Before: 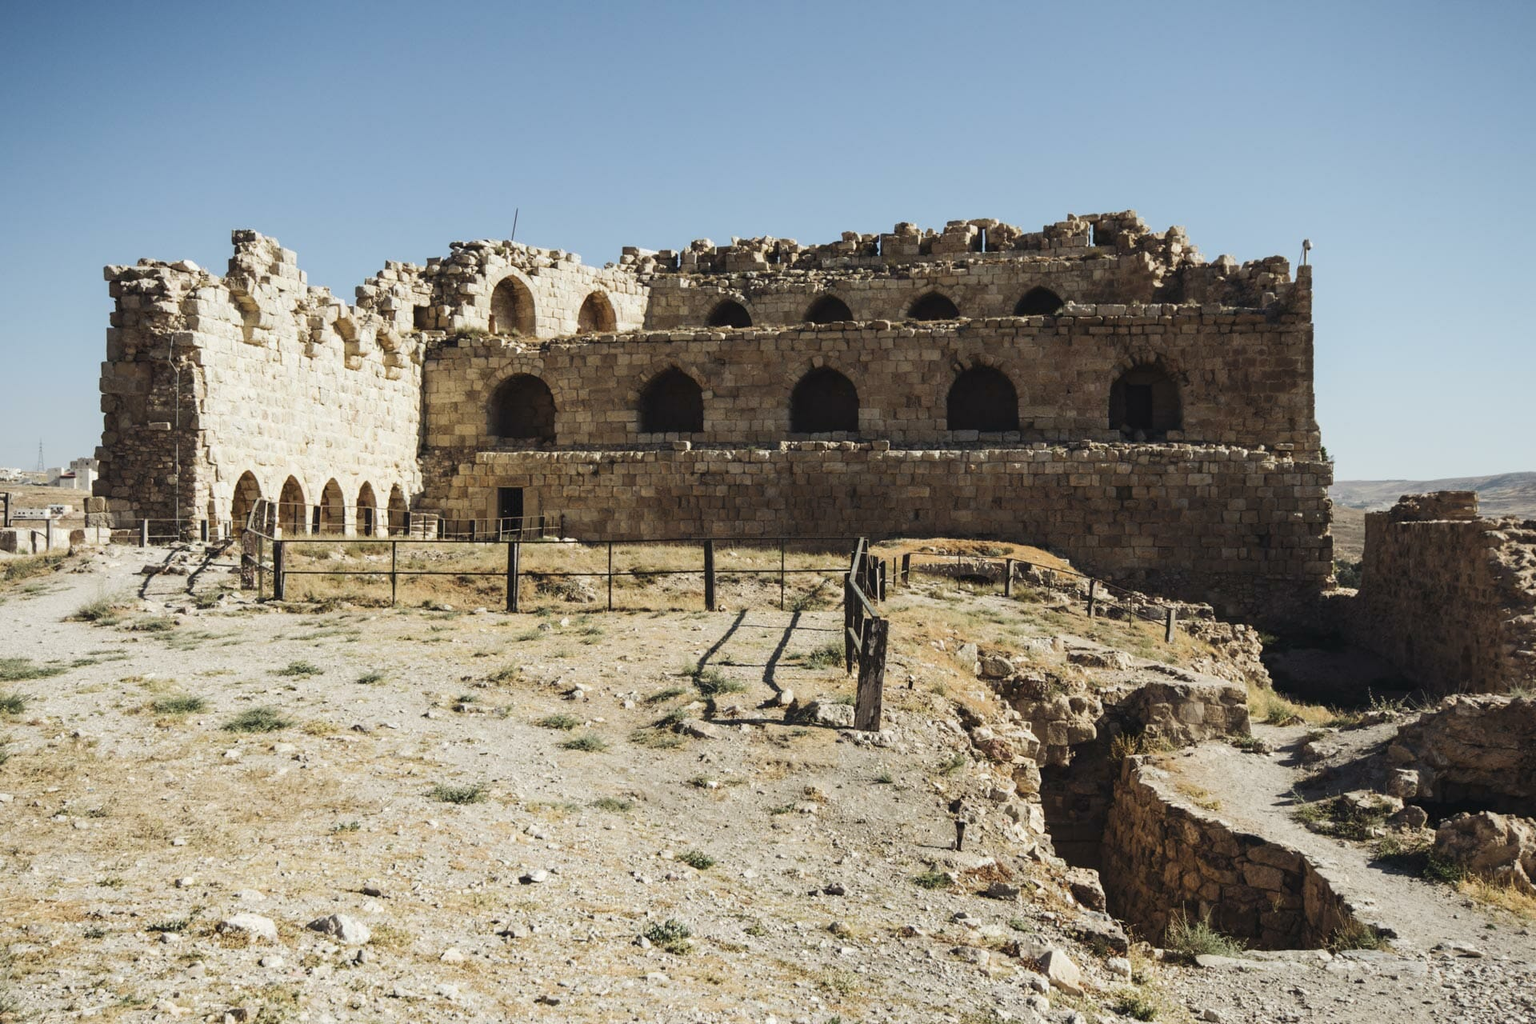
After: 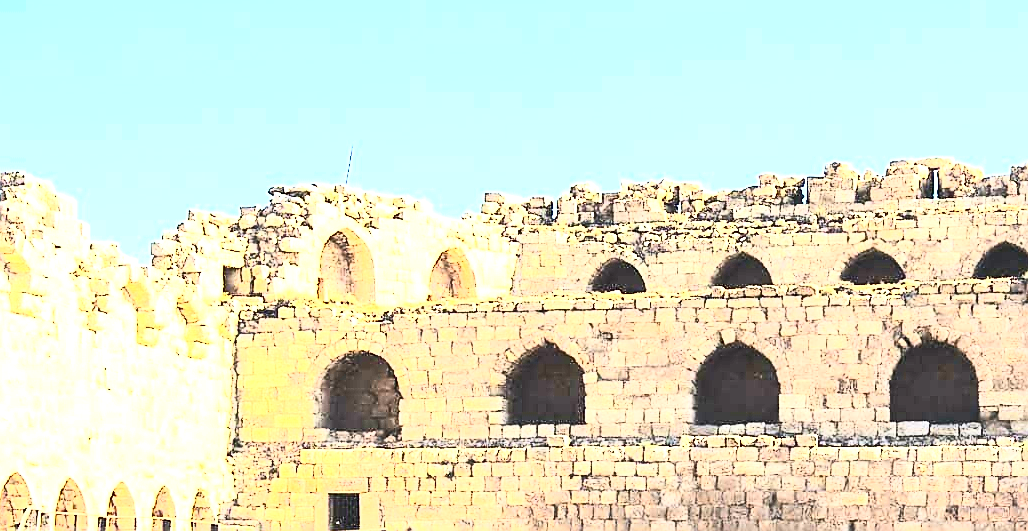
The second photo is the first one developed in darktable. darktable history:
sharpen: radius 1.373, amount 1.267, threshold 0.733
exposure: black level correction 0.001, exposure 2.612 EV, compensate highlight preservation false
crop: left 15.356%, top 9.116%, right 31.065%, bottom 49.083%
tone equalizer: -8 EV -0.421 EV, -7 EV -0.424 EV, -6 EV -0.356 EV, -5 EV -0.192 EV, -3 EV 0.228 EV, -2 EV 0.337 EV, -1 EV 0.388 EV, +0 EV 0.419 EV
contrast brightness saturation: contrast 0.633, brightness 0.337, saturation 0.144
